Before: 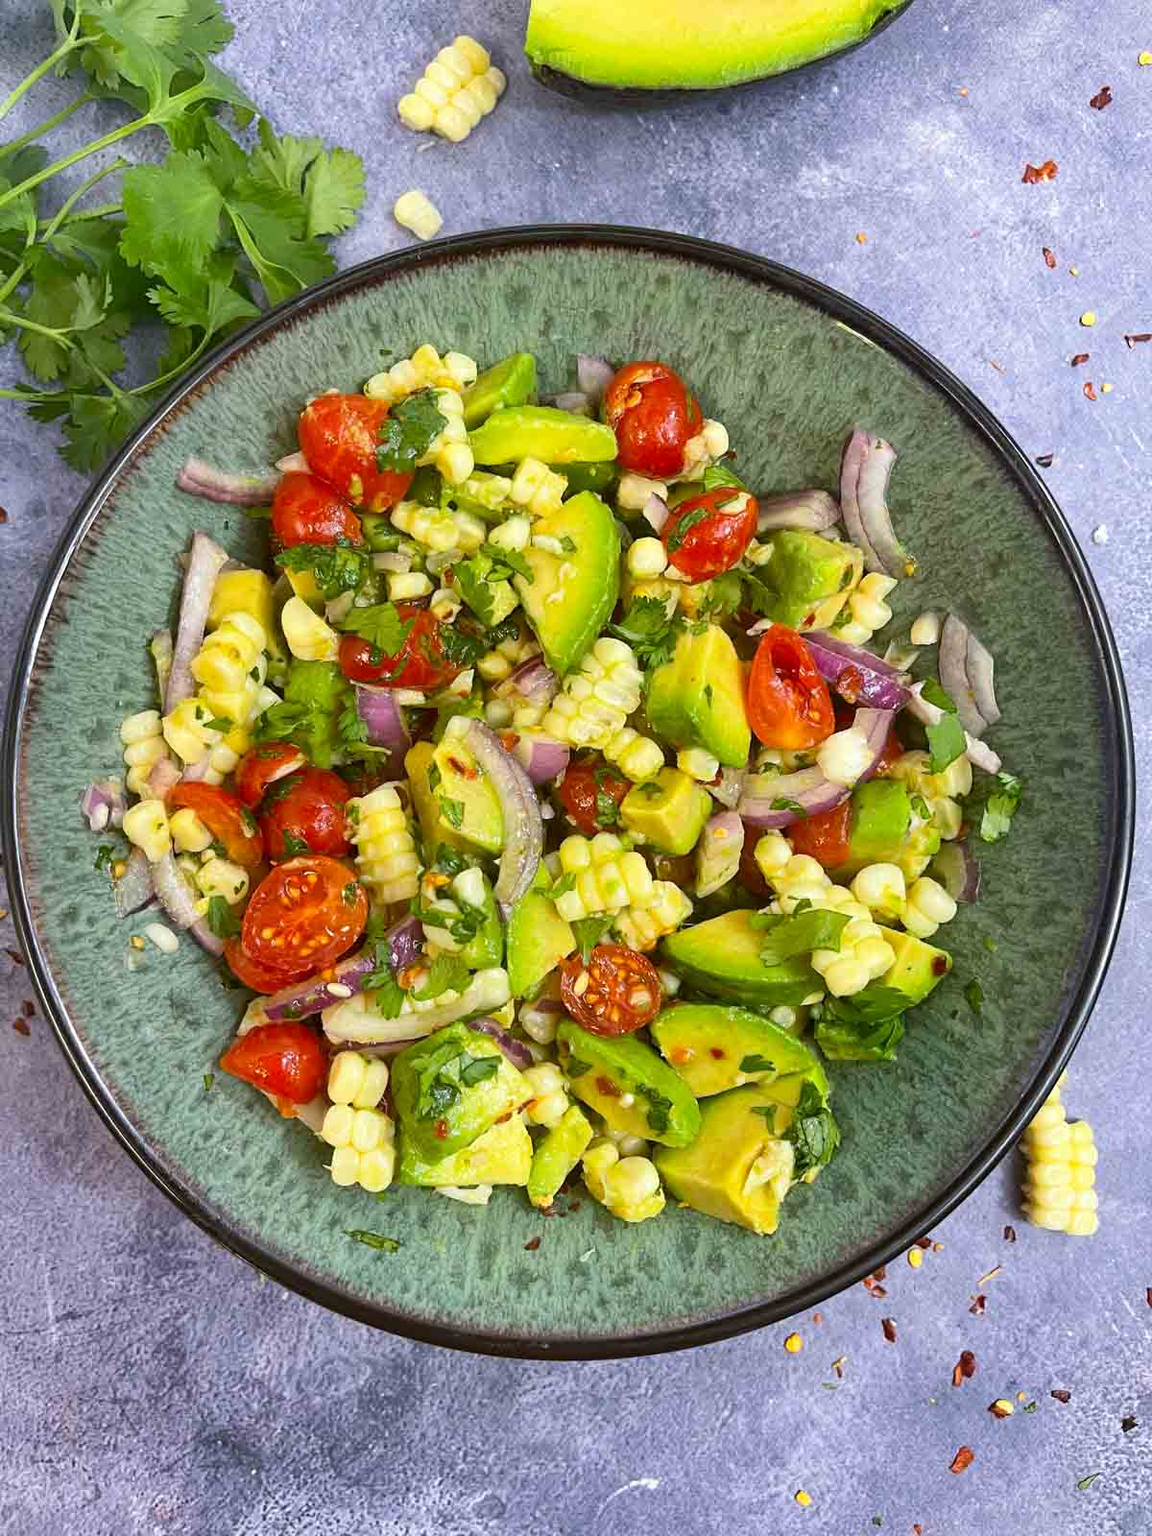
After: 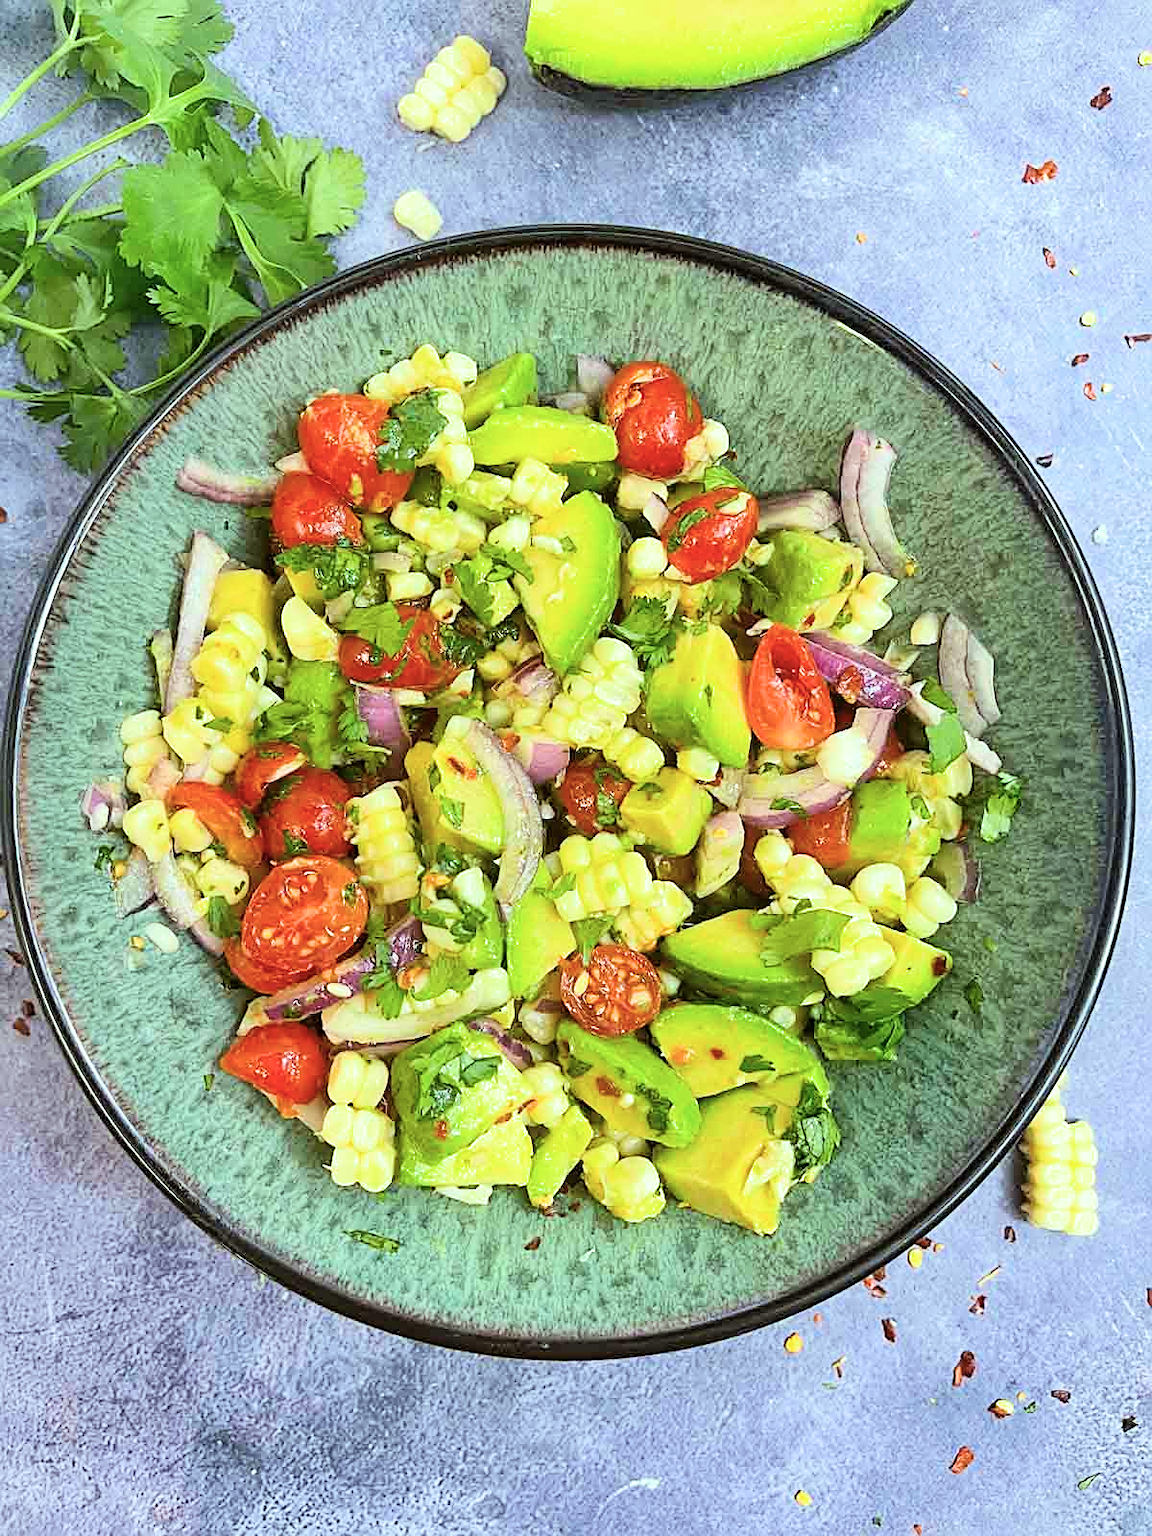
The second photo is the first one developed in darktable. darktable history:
filmic rgb: black relative exposure -8.01 EV, white relative exposure 4.06 EV, hardness 4.19, color science v6 (2022)
exposure: black level correction 0, exposure 0.697 EV, compensate highlight preservation false
color balance rgb: shadows lift › luminance -8.112%, shadows lift › chroma 2.309%, shadows lift › hue 168.15°, highlights gain › luminance 19.92%, highlights gain › chroma 2.744%, highlights gain › hue 172.16°, perceptual saturation grading › global saturation -12.215%, global vibrance 20%
sharpen: on, module defaults
